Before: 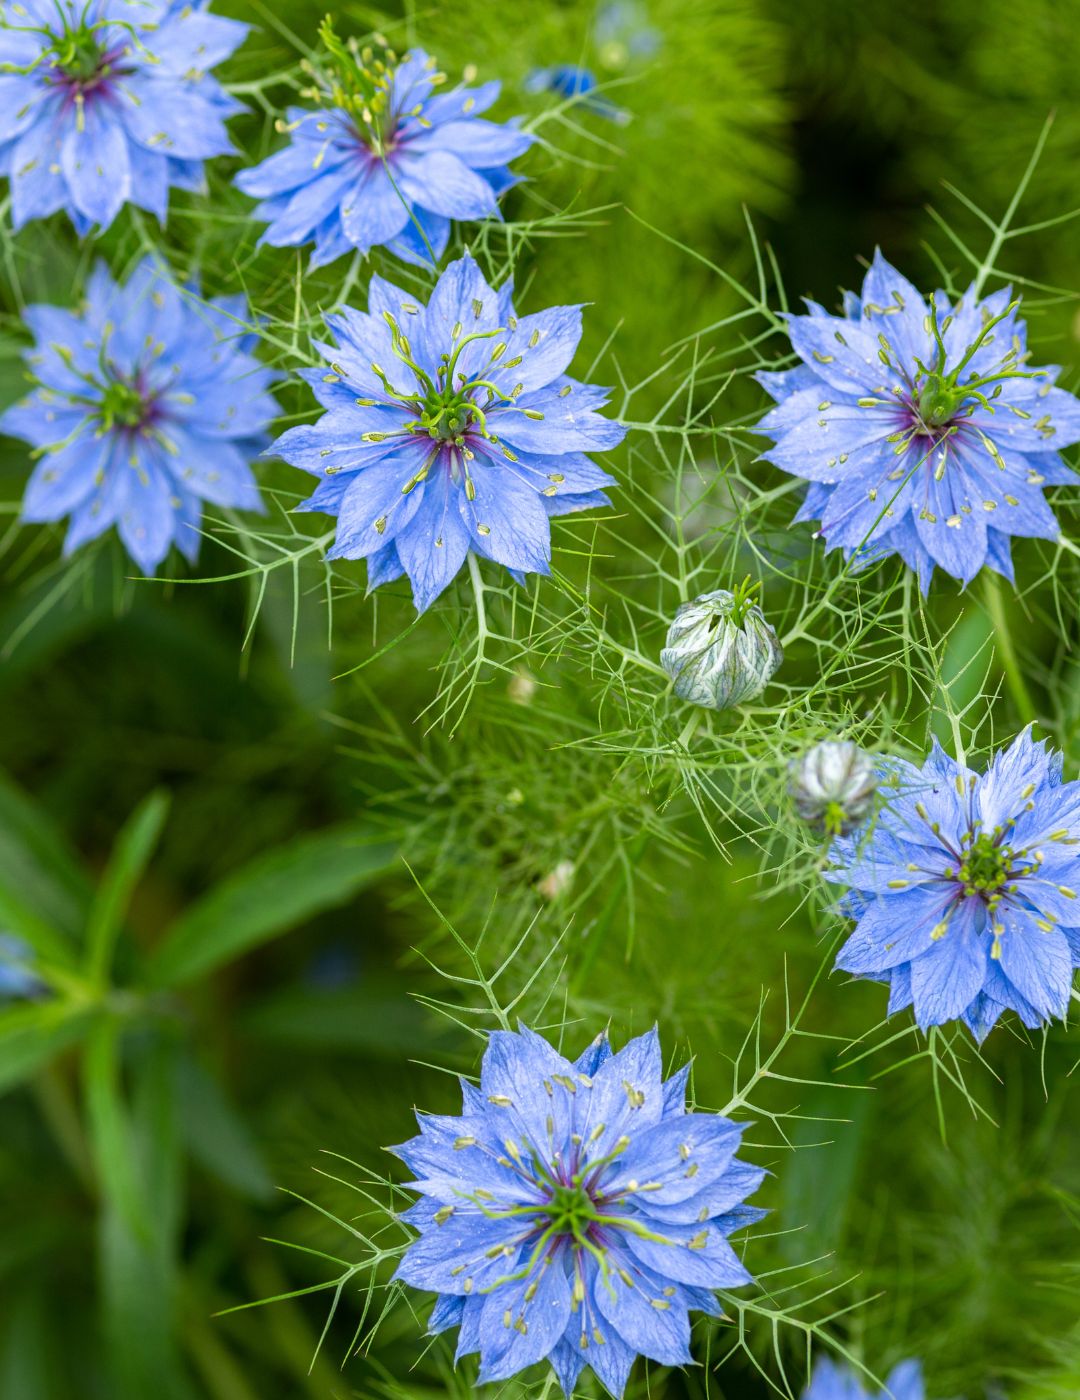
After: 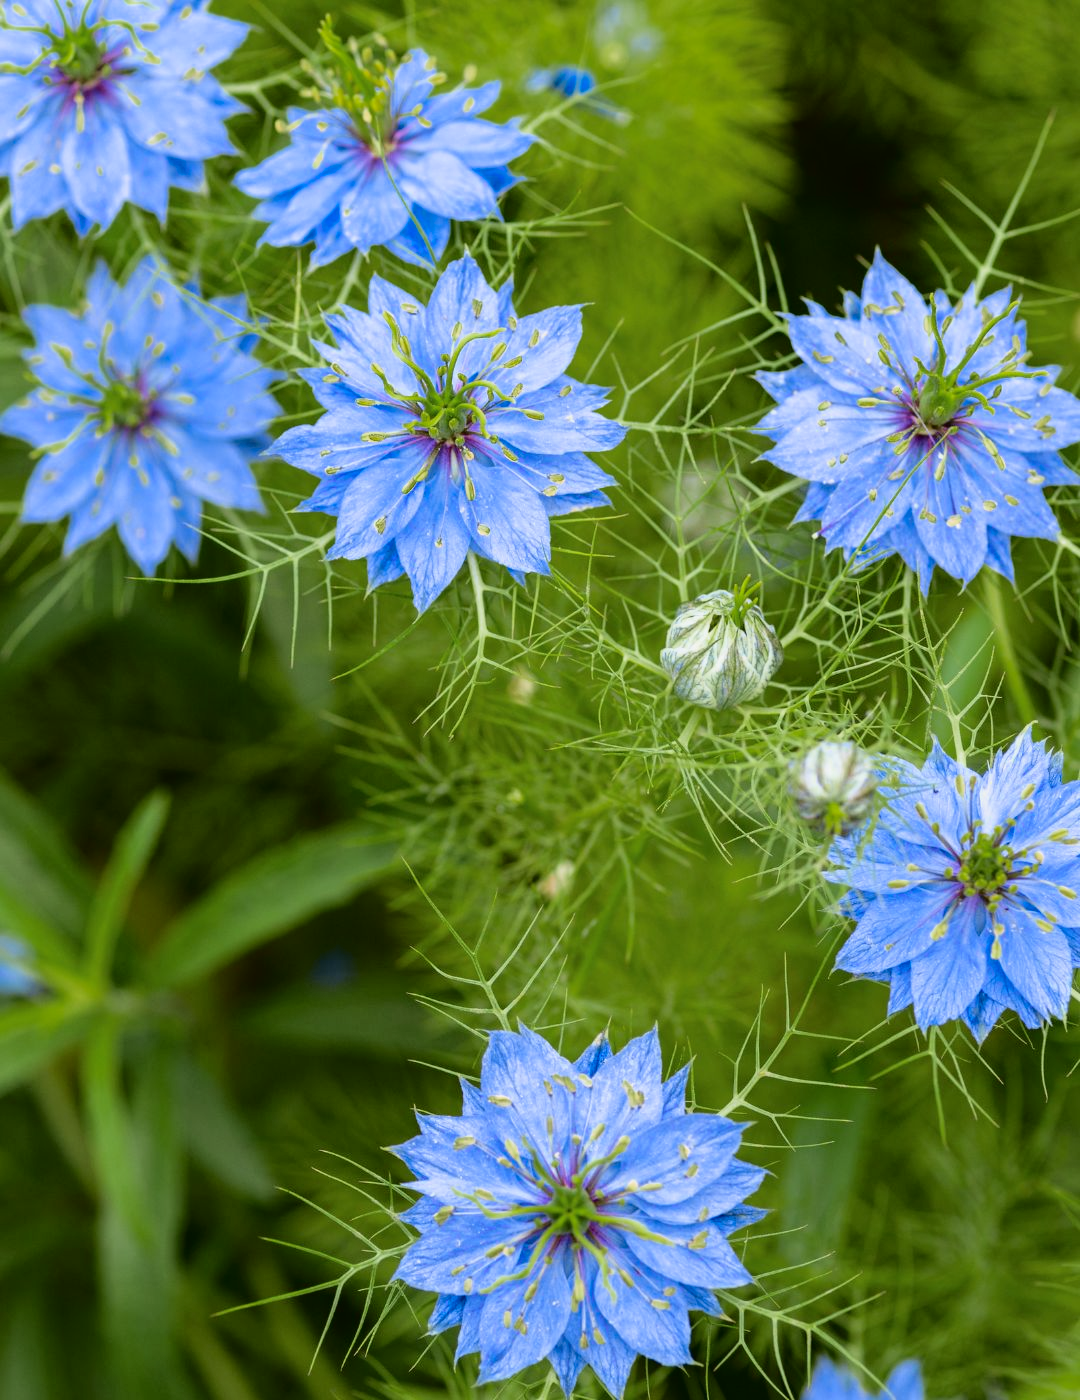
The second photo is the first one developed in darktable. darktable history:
color zones: curves: ch0 [(0, 0.444) (0.143, 0.442) (0.286, 0.441) (0.429, 0.441) (0.571, 0.441) (0.714, 0.441) (0.857, 0.442) (1, 0.444)]
tone equalizer: on, module defaults
tone curve: curves: ch0 [(0, 0.021) (0.049, 0.044) (0.152, 0.14) (0.328, 0.377) (0.473, 0.543) (0.641, 0.705) (0.85, 0.894) (1, 0.969)]; ch1 [(0, 0) (0.302, 0.331) (0.427, 0.433) (0.472, 0.47) (0.502, 0.503) (0.527, 0.521) (0.564, 0.58) (0.614, 0.626) (0.677, 0.701) (0.859, 0.885) (1, 1)]; ch2 [(0, 0) (0.33, 0.301) (0.447, 0.44) (0.487, 0.496) (0.502, 0.516) (0.535, 0.563) (0.565, 0.593) (0.618, 0.628) (1, 1)], color space Lab, independent channels, preserve colors none
